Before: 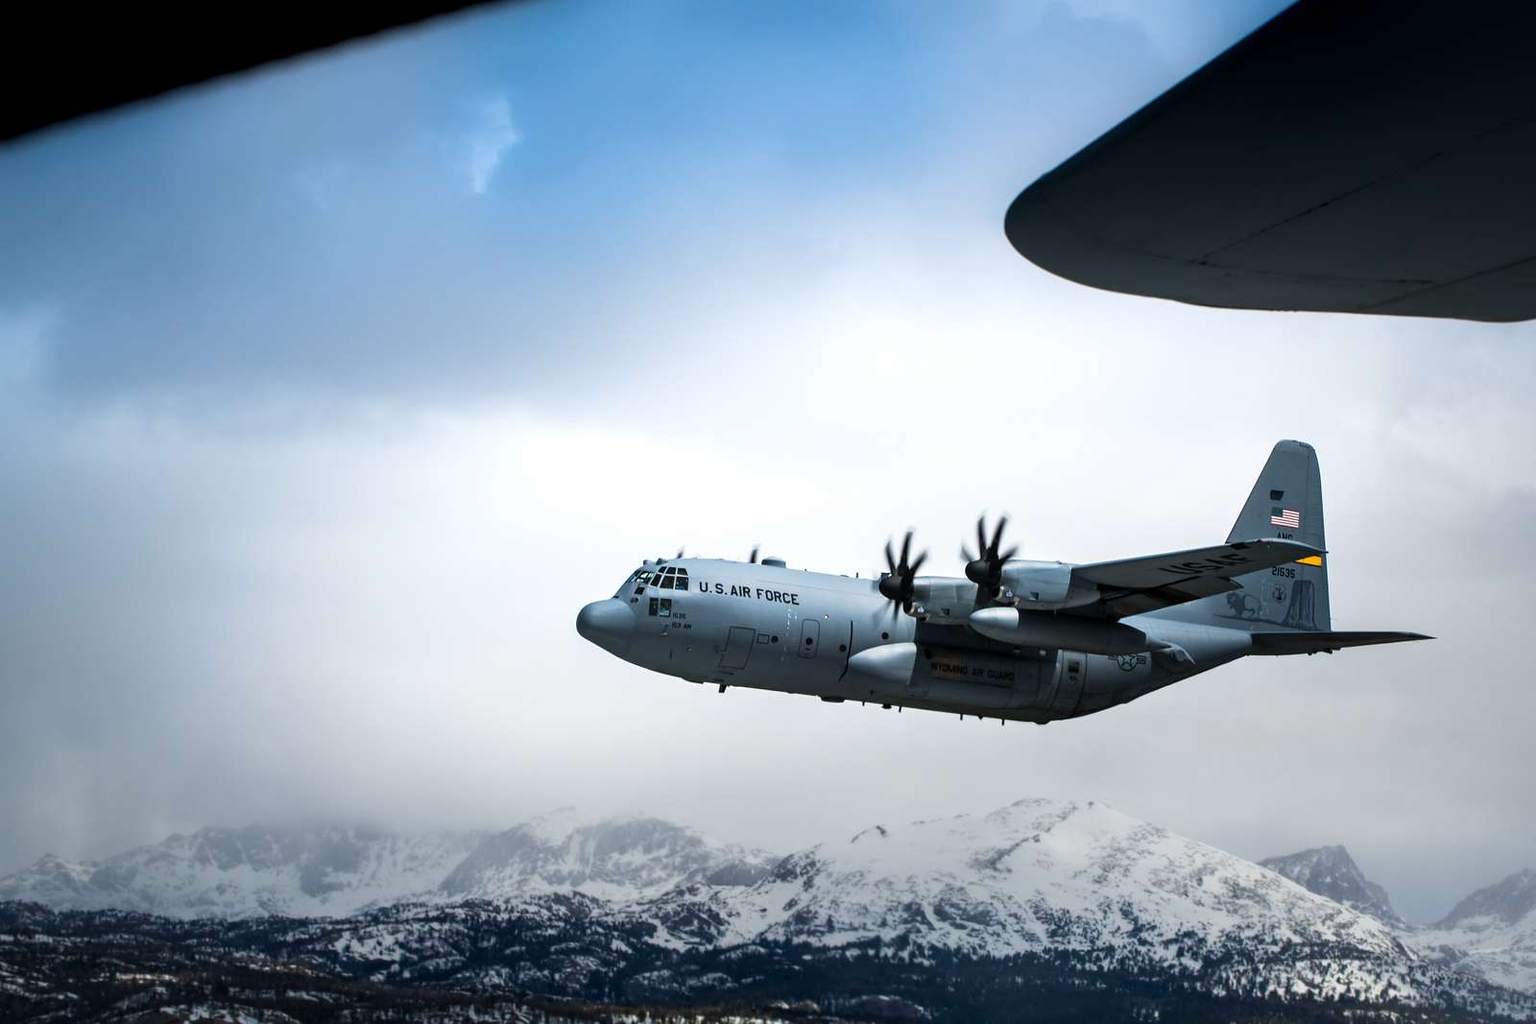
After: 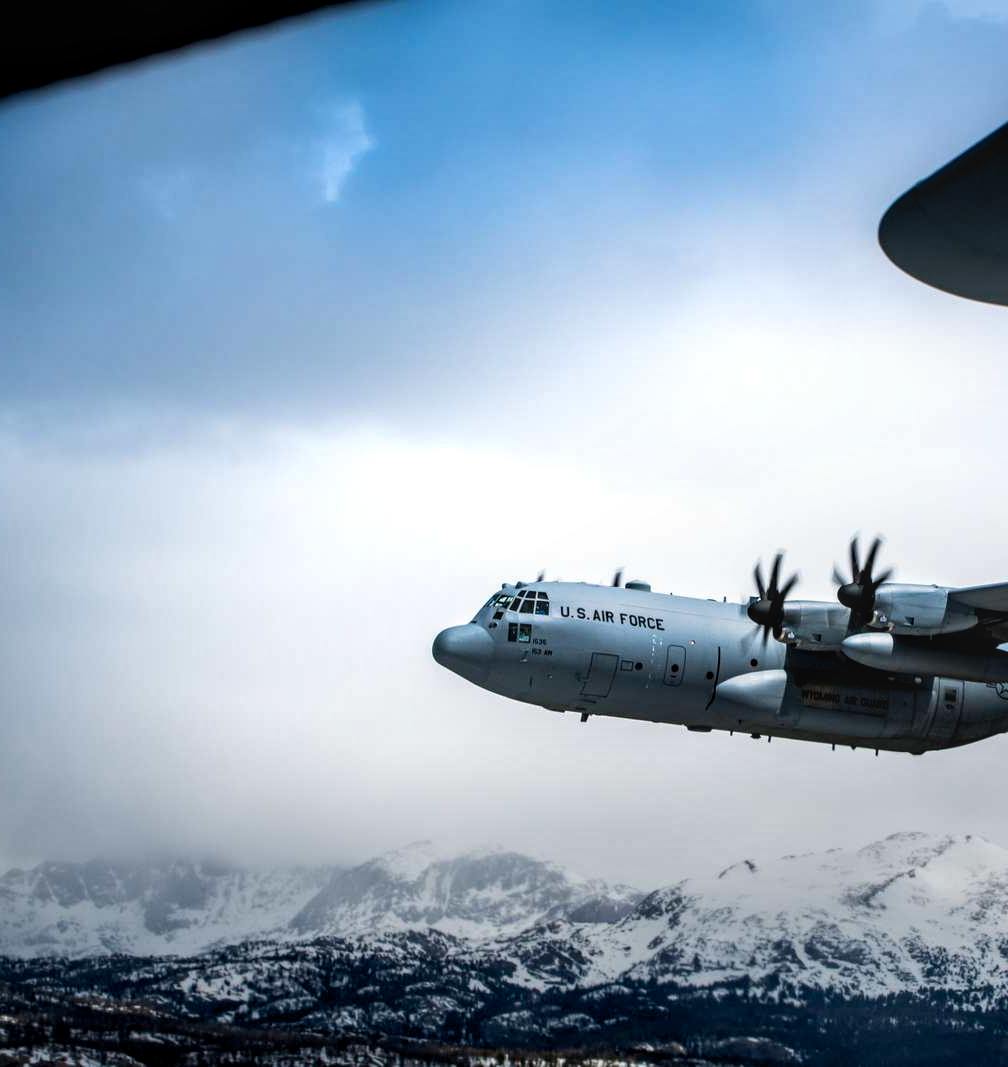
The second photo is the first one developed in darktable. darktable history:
local contrast: on, module defaults
crop: left 10.539%, right 26.454%
color balance rgb: shadows lift › luminance -19.996%, global offset › luminance -0.505%, perceptual saturation grading › global saturation 14.635%
